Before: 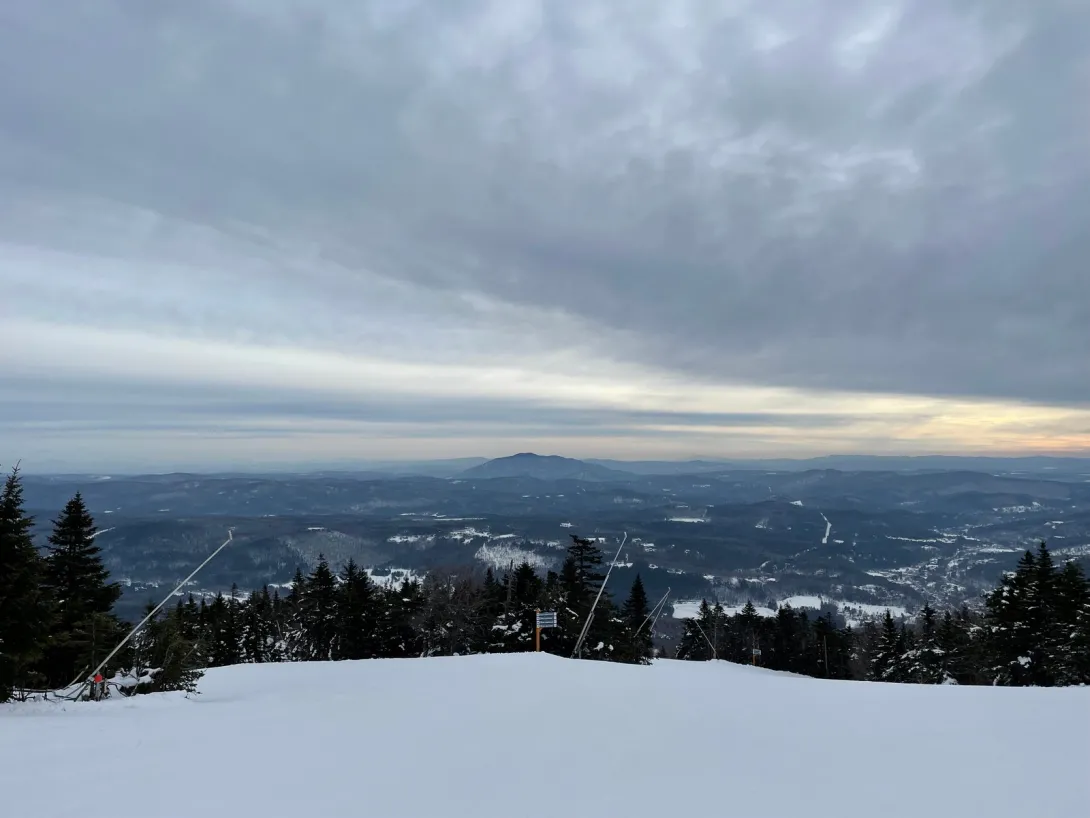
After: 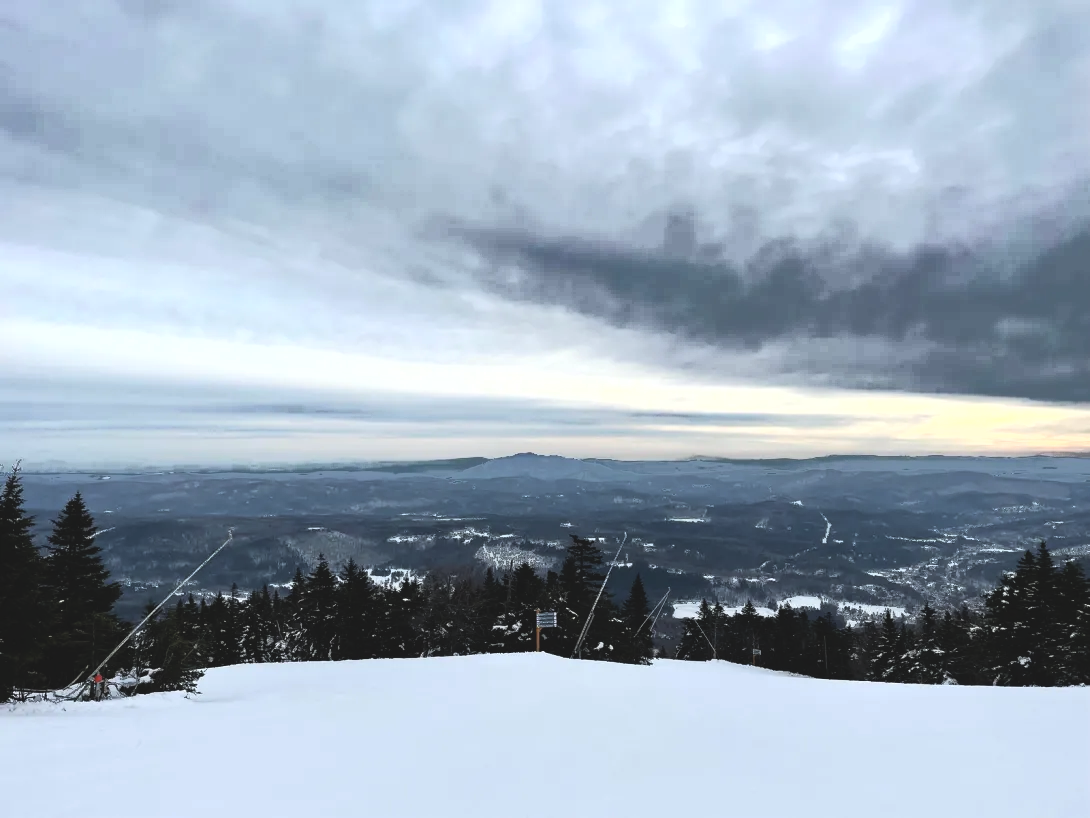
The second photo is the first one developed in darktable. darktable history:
exposure: exposure -0.04 EV, compensate highlight preservation false
tone equalizer: -8 EV -1.08 EV, -7 EV -1.01 EV, -6 EV -0.867 EV, -5 EV -0.578 EV, -3 EV 0.578 EV, -2 EV 0.867 EV, -1 EV 1.01 EV, +0 EV 1.08 EV, edges refinement/feathering 500, mask exposure compensation -1.57 EV, preserve details no
fill light: exposure -0.73 EV, center 0.69, width 2.2
contrast brightness saturation: contrast -0.15, brightness 0.05, saturation -0.12
